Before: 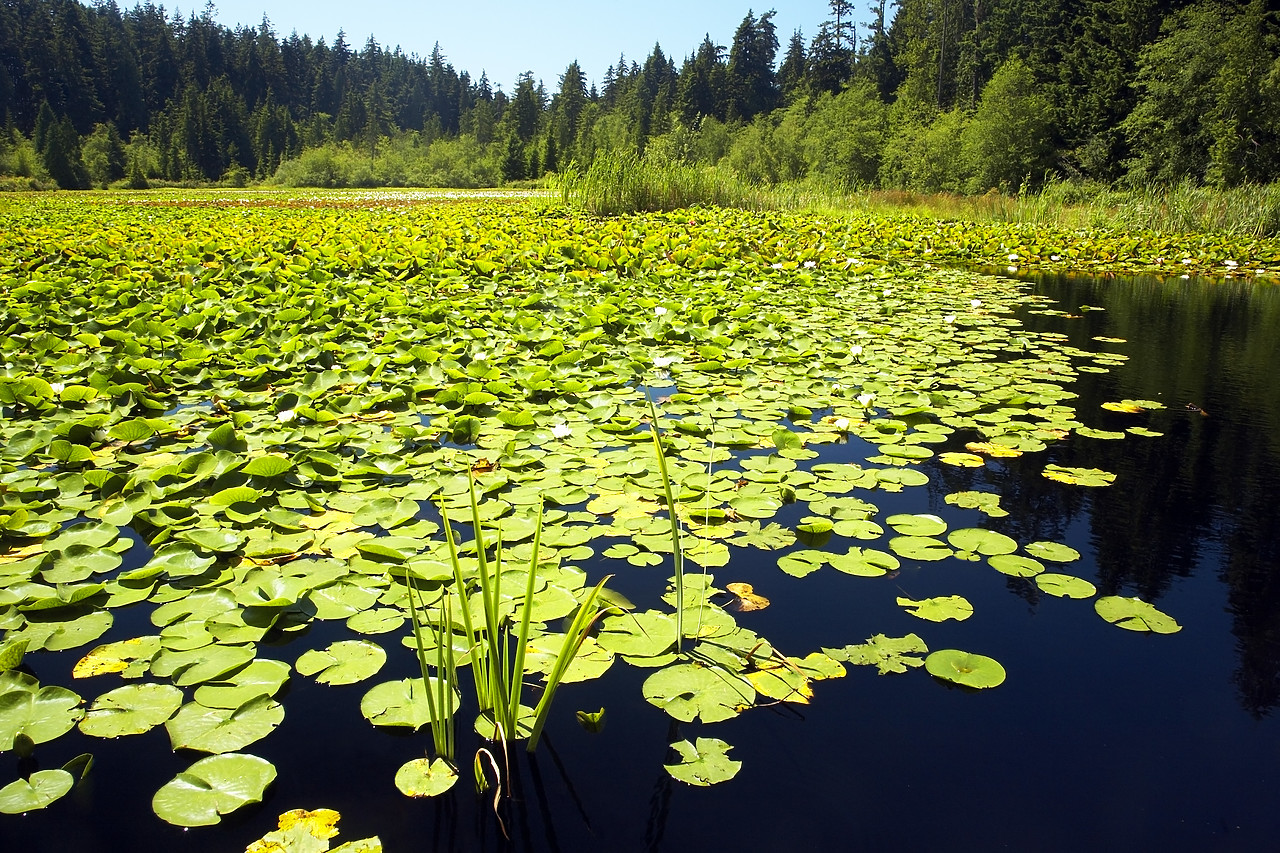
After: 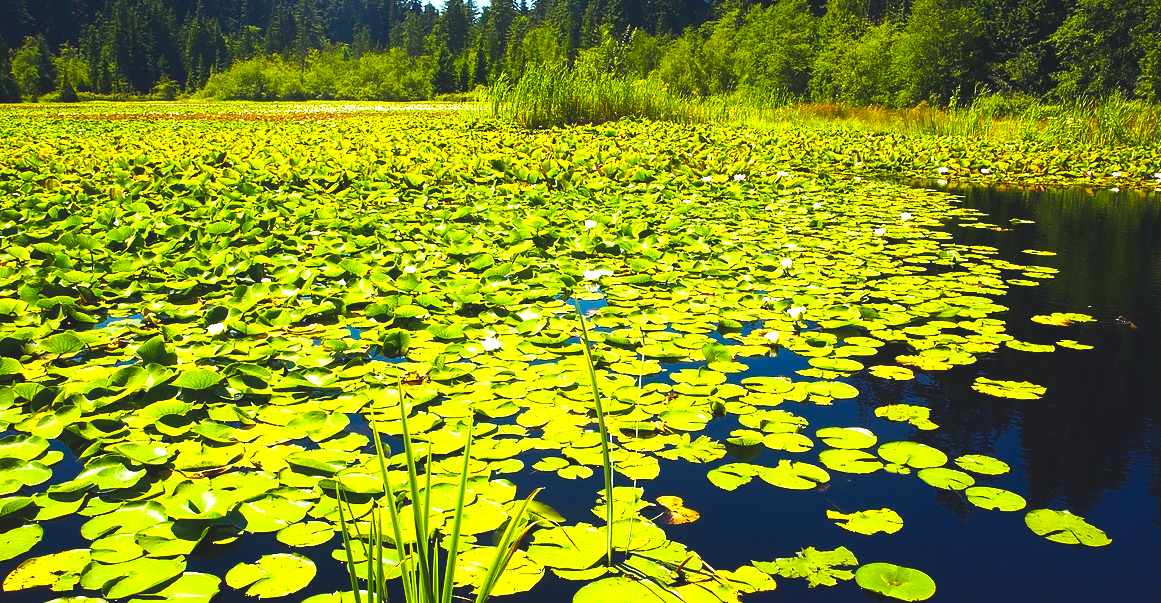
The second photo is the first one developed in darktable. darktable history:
color balance rgb: shadows lift › chroma 2.05%, shadows lift › hue 247.65°, global offset › luminance 1.997%, linear chroma grading › global chroma 24.496%, perceptual saturation grading › global saturation 17.161%, perceptual brilliance grading › global brilliance 14.766%, perceptual brilliance grading › shadows -35.834%, global vibrance 20%
crop: left 5.478%, top 10.2%, right 3.774%, bottom 19.099%
